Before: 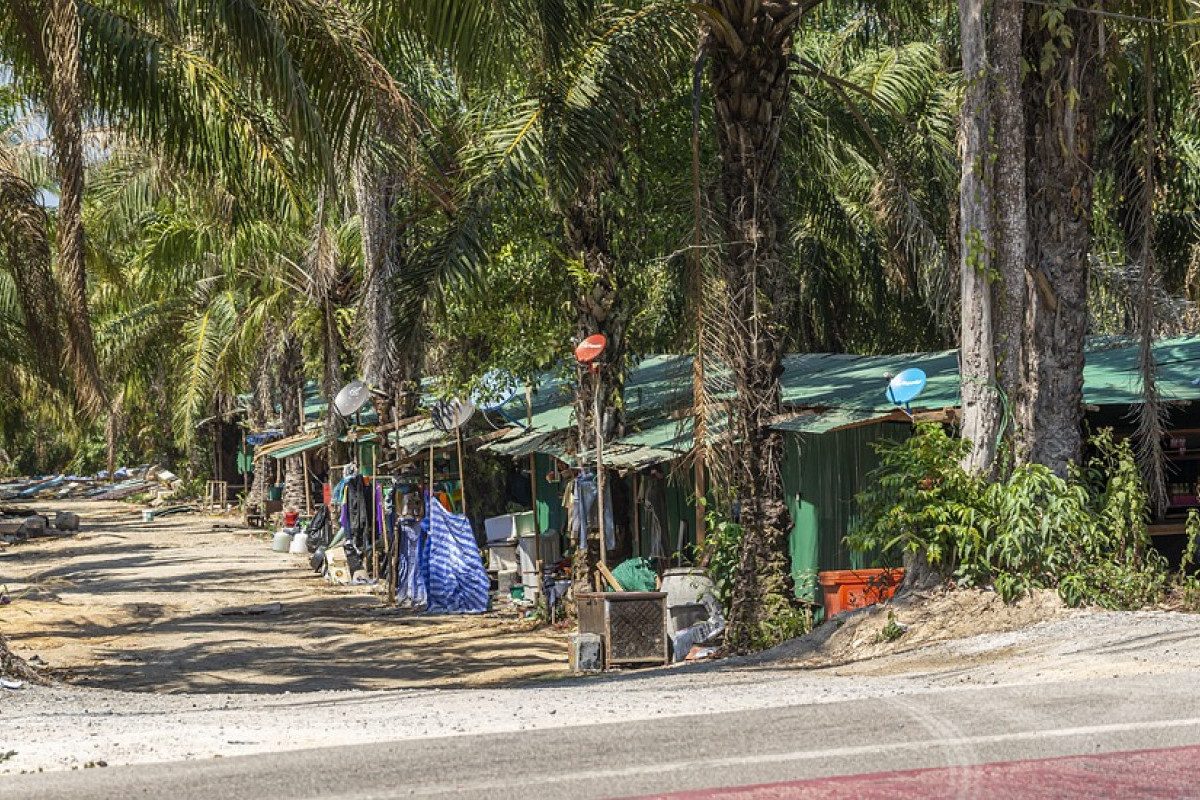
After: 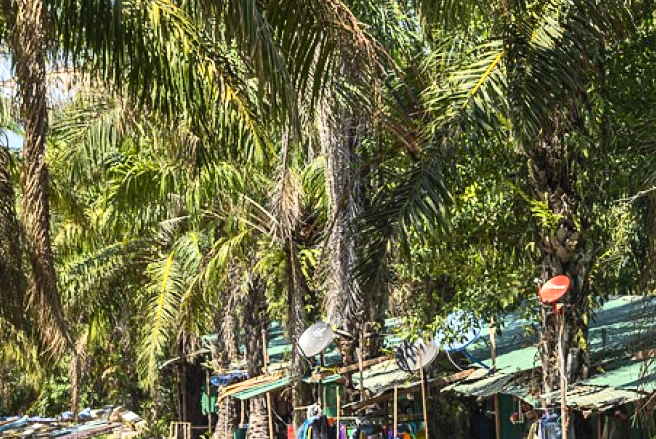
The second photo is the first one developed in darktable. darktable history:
crop and rotate: left 3.047%, top 7.509%, right 42.236%, bottom 37.598%
tone equalizer: -8 EV -0.417 EV, -7 EV -0.389 EV, -6 EV -0.333 EV, -5 EV -0.222 EV, -3 EV 0.222 EV, -2 EV 0.333 EV, -1 EV 0.389 EV, +0 EV 0.417 EV, edges refinement/feathering 500, mask exposure compensation -1.57 EV, preserve details no
exposure: black level correction 0.001, compensate highlight preservation false
contrast brightness saturation: contrast 0.2, brightness 0.16, saturation 0.22
